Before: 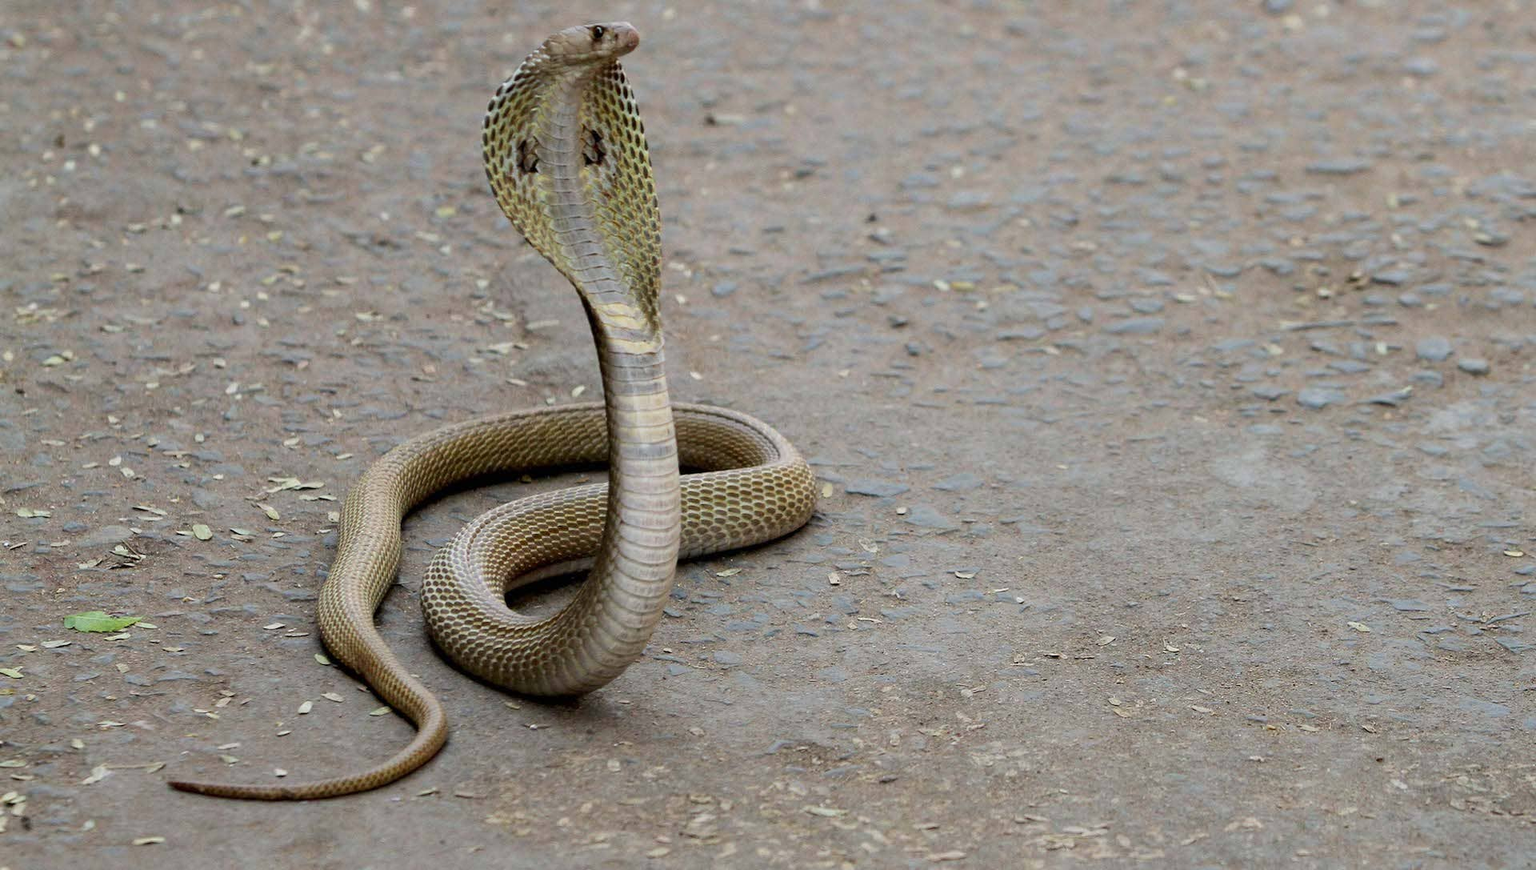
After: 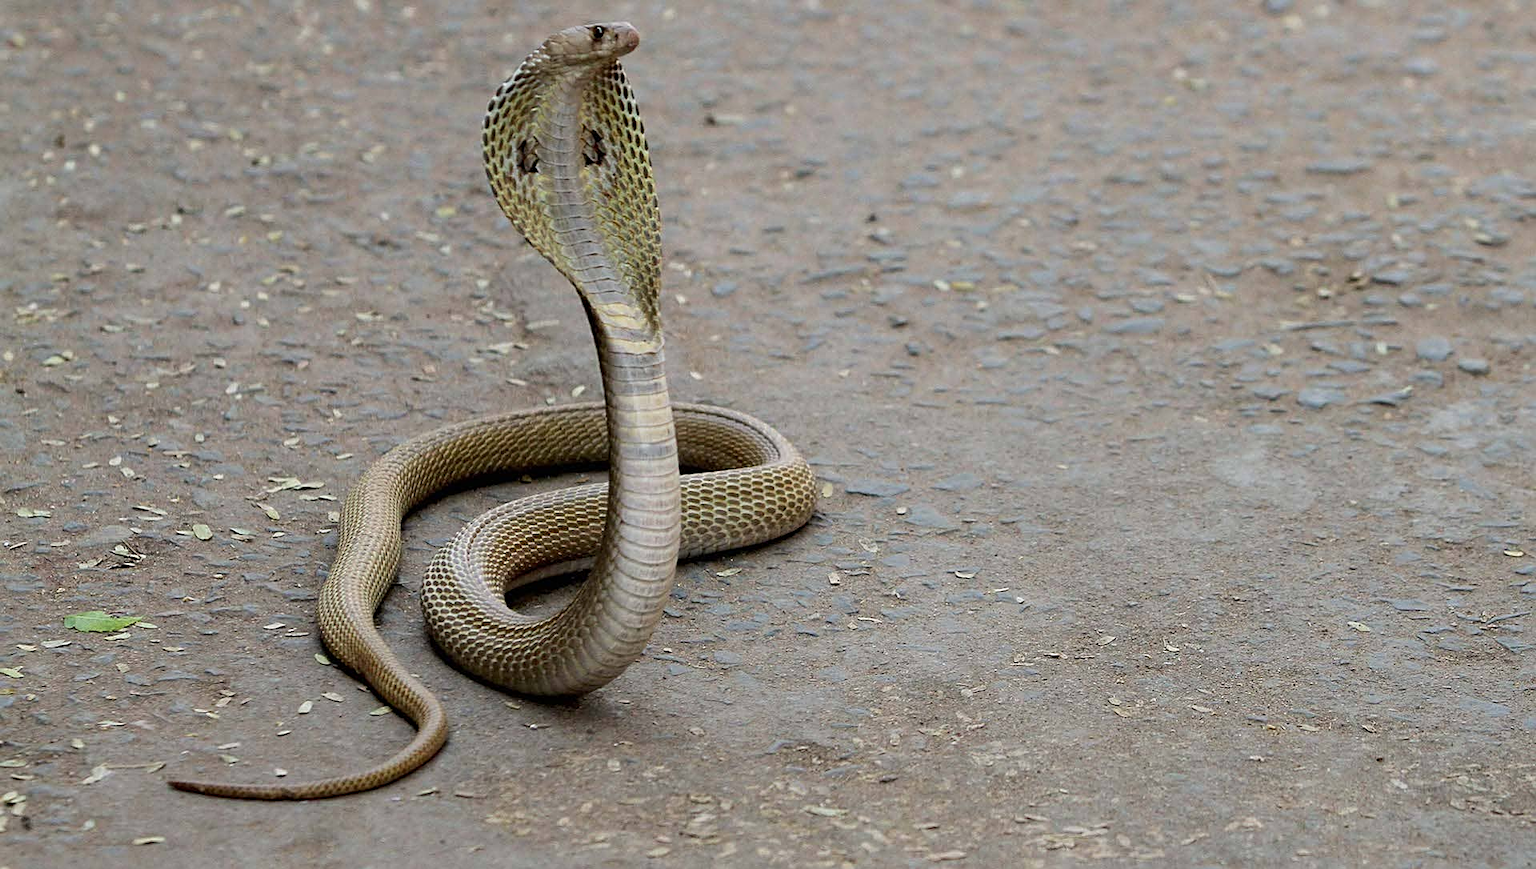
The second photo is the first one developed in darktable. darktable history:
exposure: exposure -0.004 EV, compensate highlight preservation false
sharpen: amount 0.492
